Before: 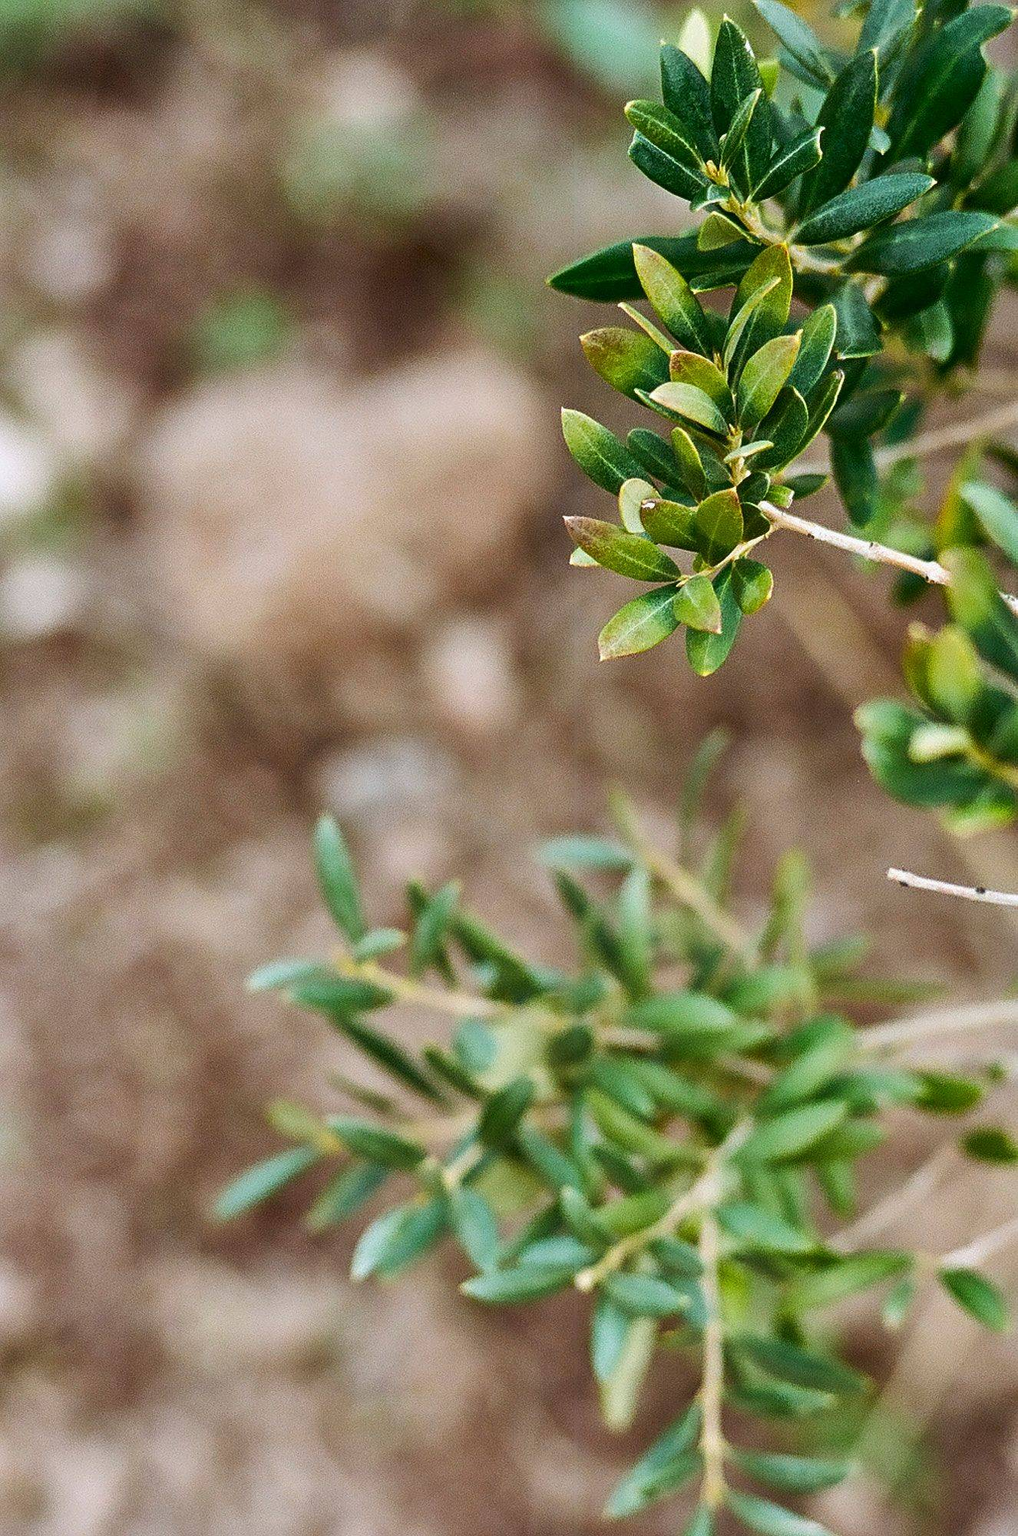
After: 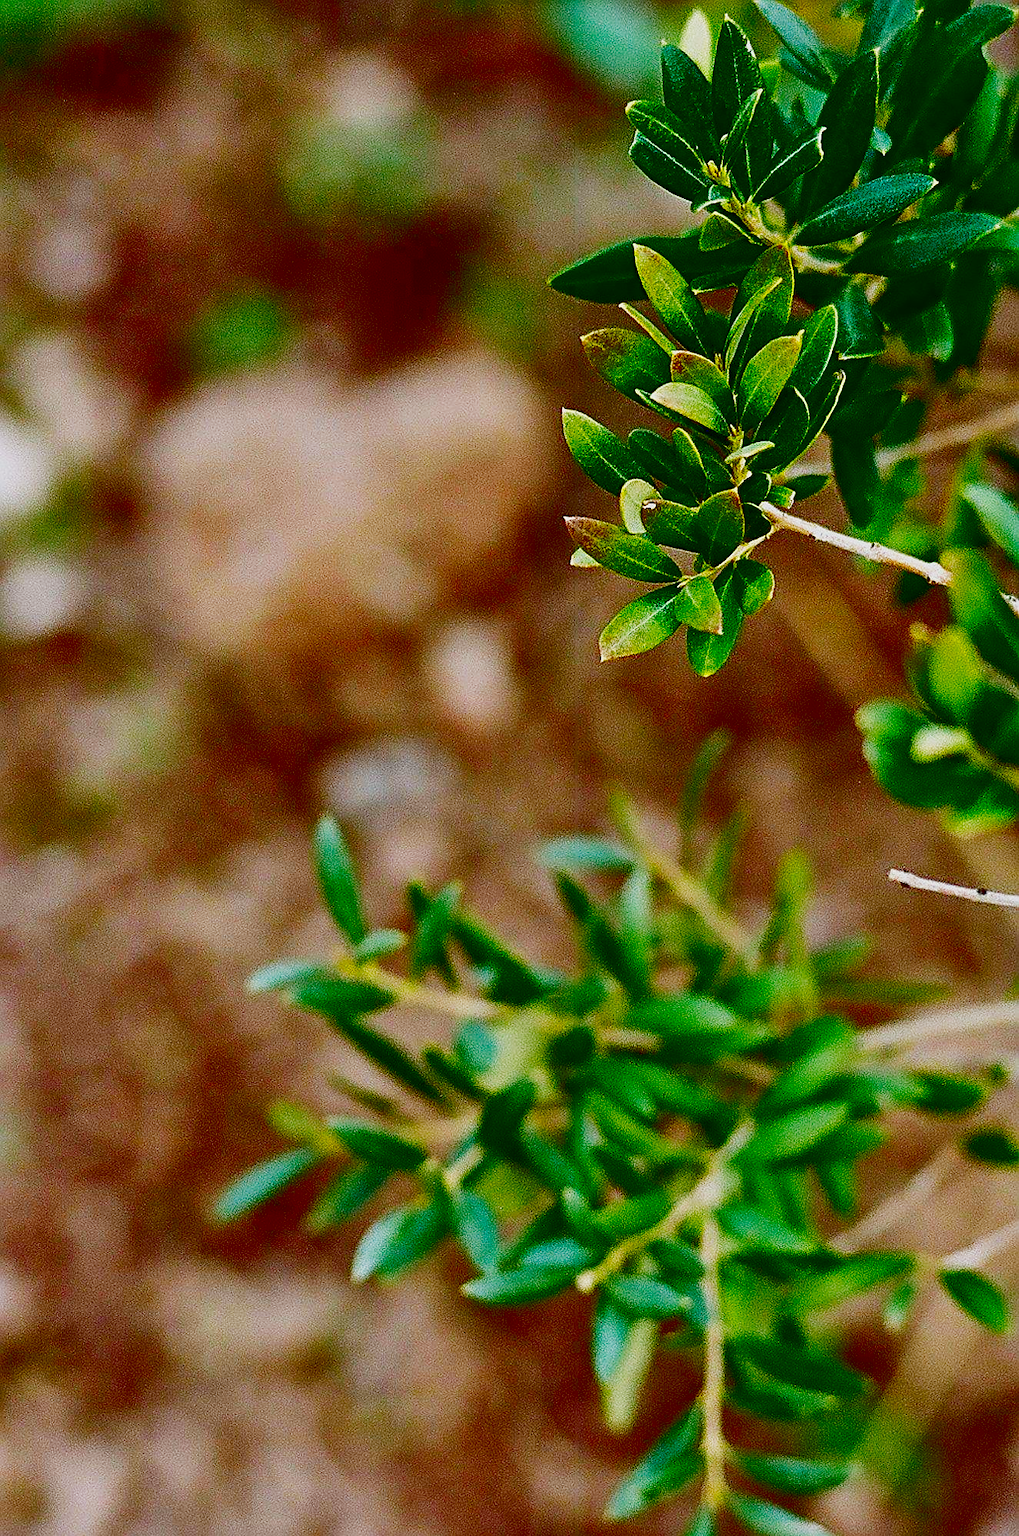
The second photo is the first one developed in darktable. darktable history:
shadows and highlights: shadows 20.97, highlights -36.66, soften with gaussian
base curve: curves: ch0 [(0, 0) (0.028, 0.03) (0.121, 0.232) (0.46, 0.748) (0.859, 0.968) (1, 1)], preserve colors none
color balance rgb: perceptual saturation grading › global saturation -0.092%, perceptual brilliance grading › highlights 7.371%, perceptual brilliance grading › mid-tones 3.607%, perceptual brilliance grading › shadows 2.151%, contrast -29.548%
tone equalizer: edges refinement/feathering 500, mask exposure compensation -1.57 EV, preserve details no
crop: bottom 0.057%
contrast brightness saturation: brightness -0.988, saturation 0.986
sharpen: on, module defaults
